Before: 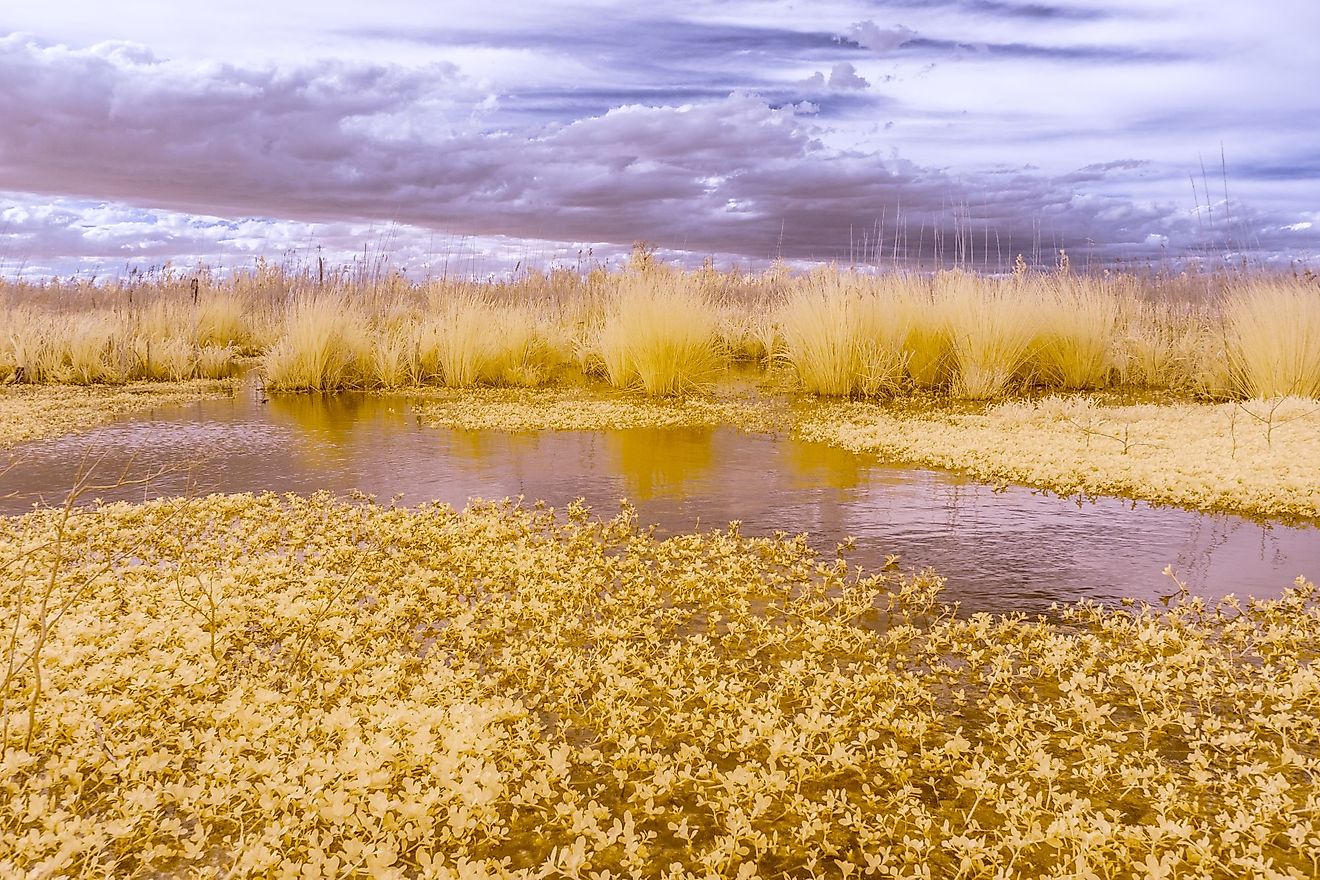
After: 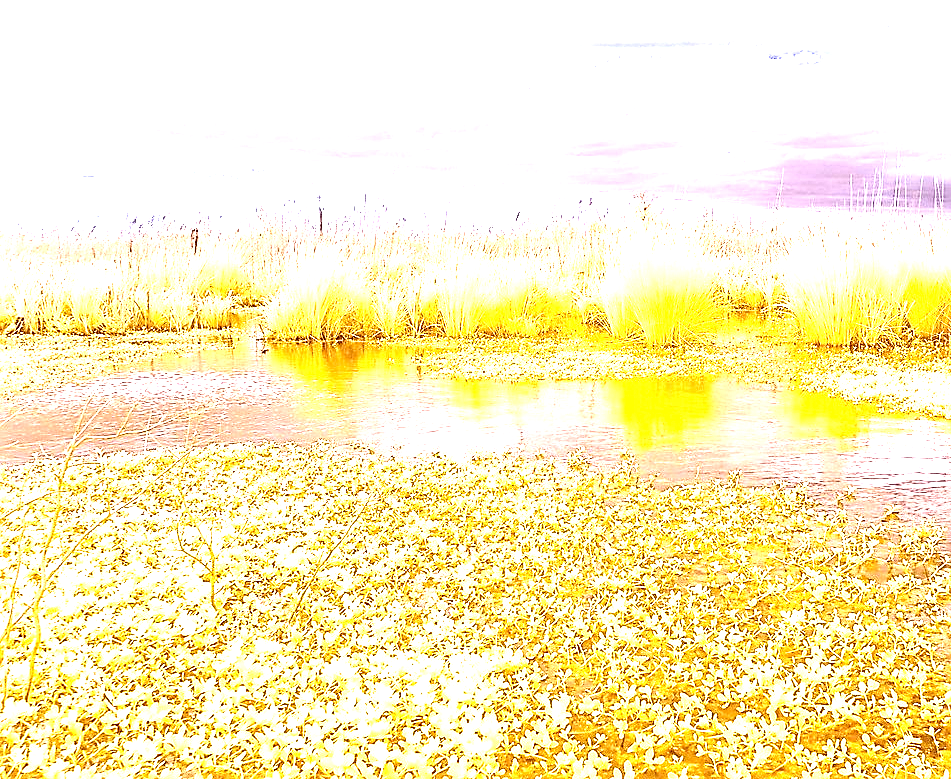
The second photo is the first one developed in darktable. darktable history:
crop: top 5.785%, right 27.88%, bottom 5.588%
exposure: exposure 2.25 EV, compensate exposure bias true, compensate highlight preservation false
local contrast: mode bilateral grid, contrast 14, coarseness 36, detail 104%, midtone range 0.2
sharpen: on, module defaults
